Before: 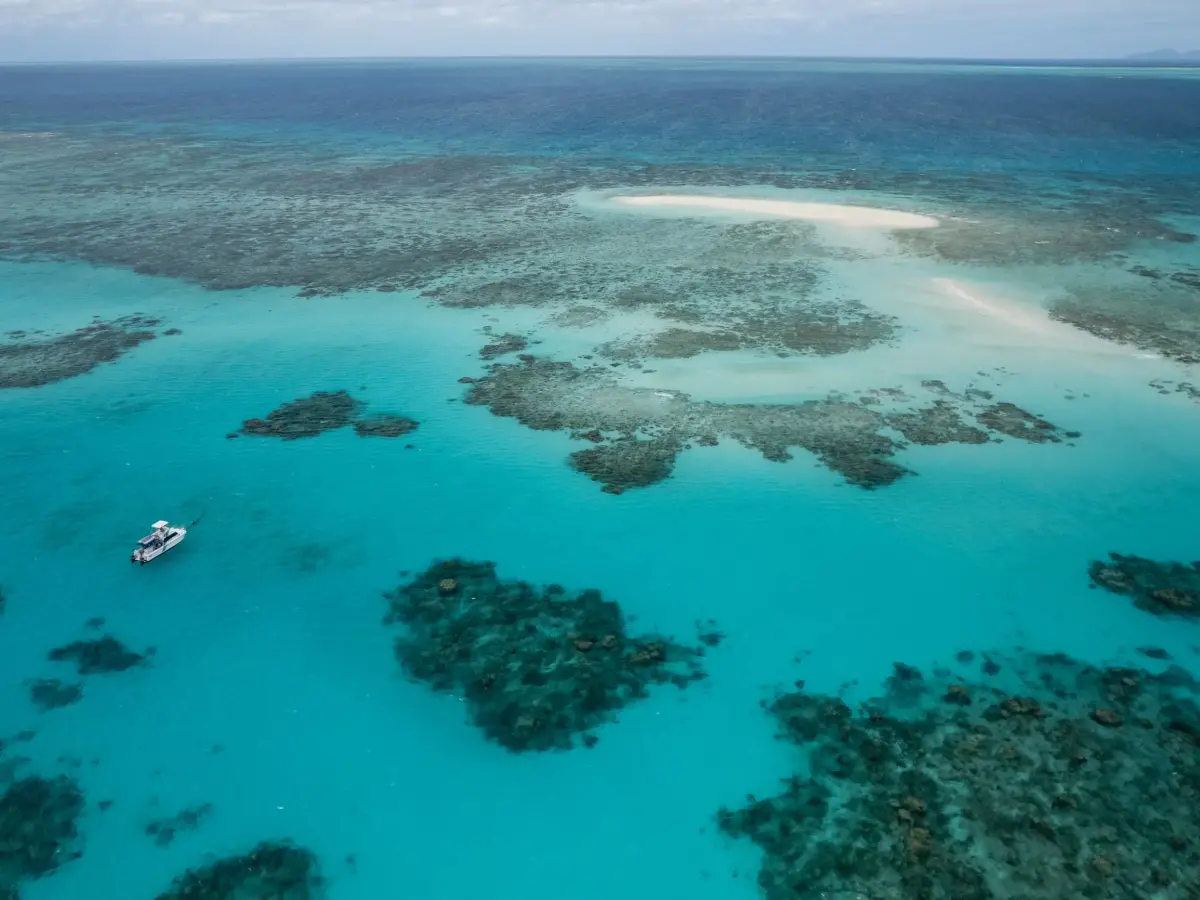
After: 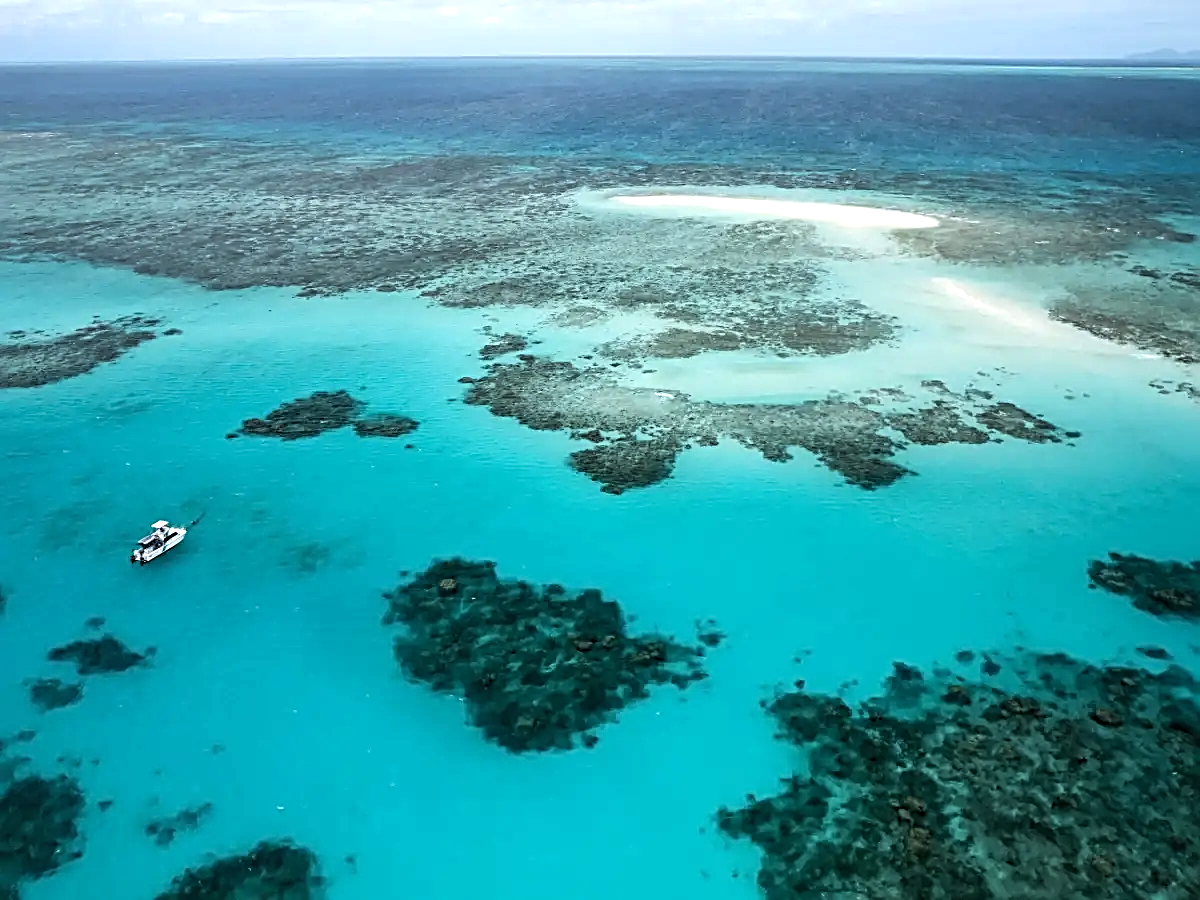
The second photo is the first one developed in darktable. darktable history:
sharpen: radius 2.796, amount 0.728
tone equalizer: -8 EV -0.744 EV, -7 EV -0.689 EV, -6 EV -0.564 EV, -5 EV -0.377 EV, -3 EV 0.373 EV, -2 EV 0.6 EV, -1 EV 0.687 EV, +0 EV 0.739 EV, edges refinement/feathering 500, mask exposure compensation -1.57 EV, preserve details no
levels: levels [0.016, 0.5, 0.996]
